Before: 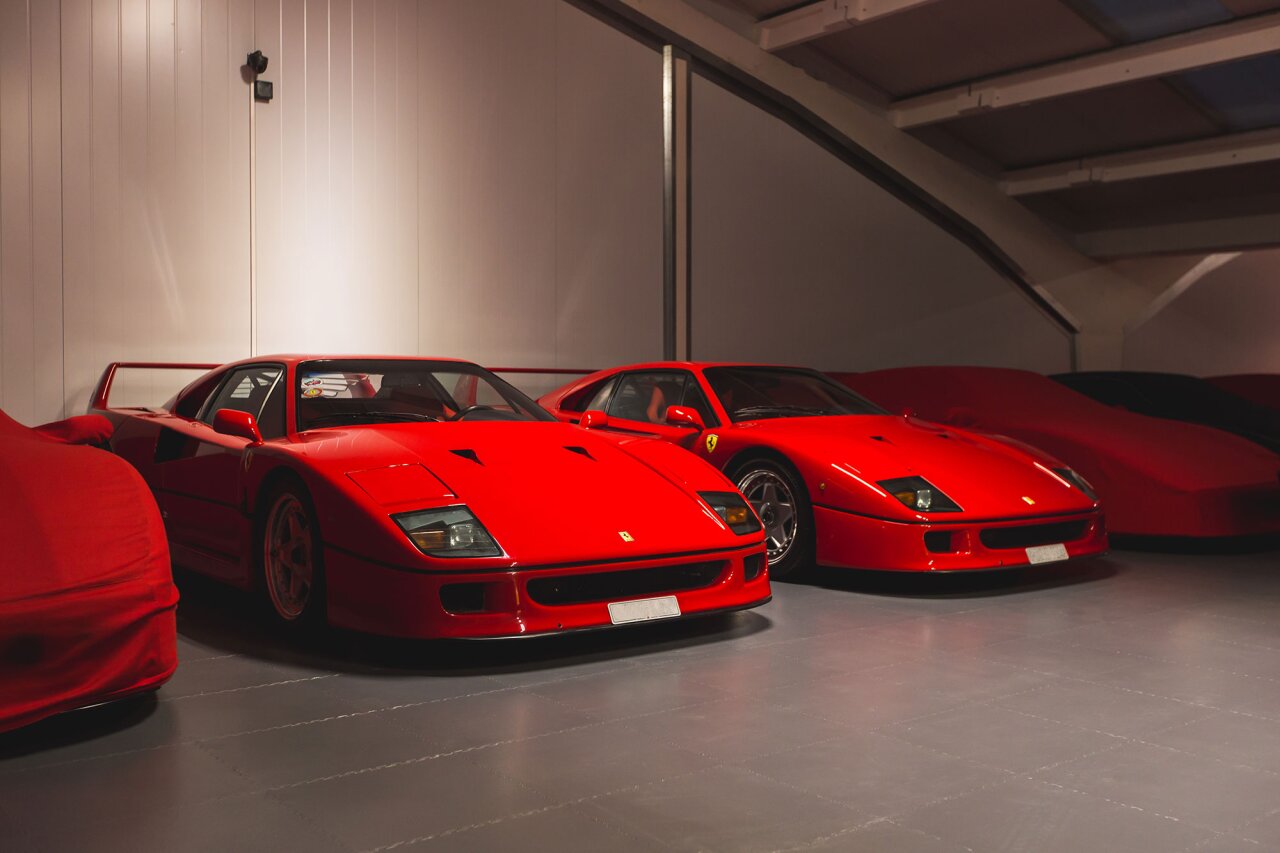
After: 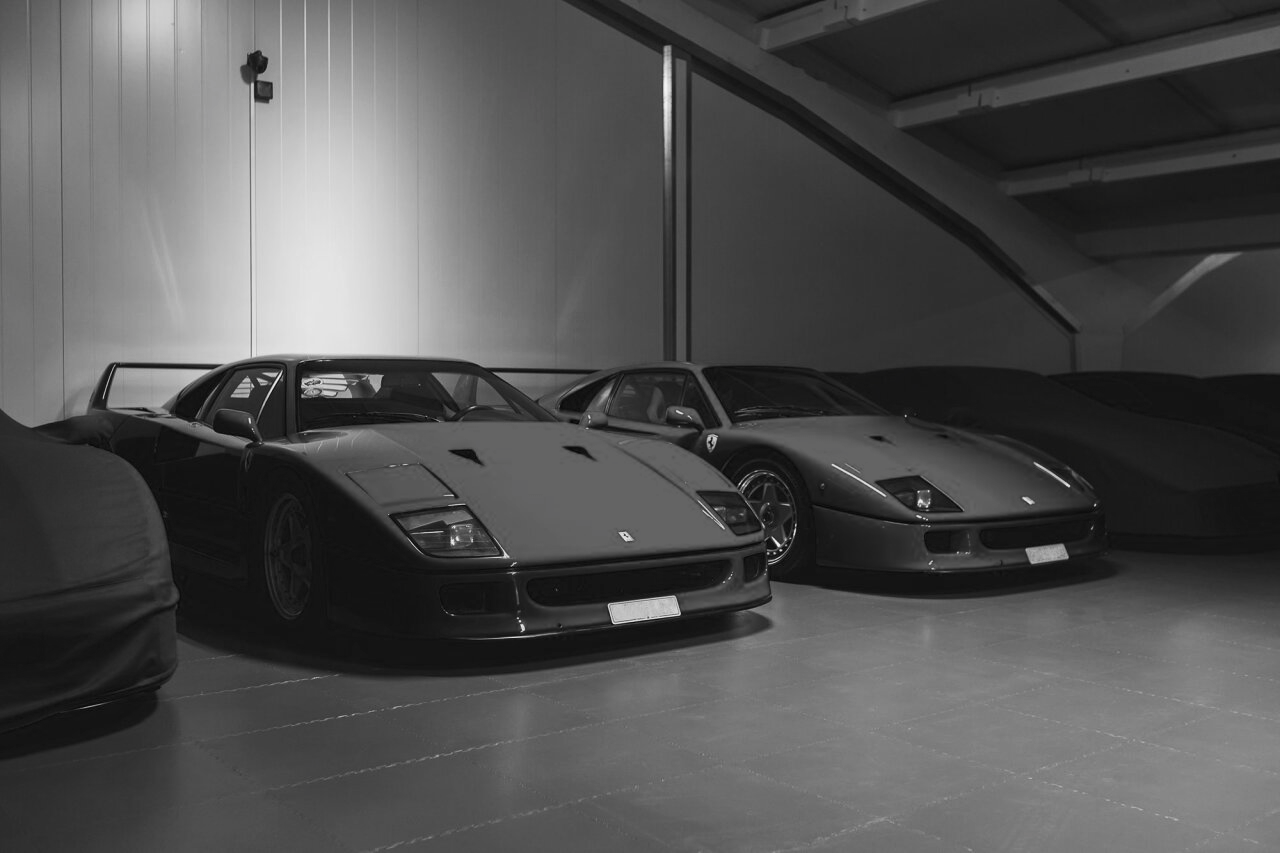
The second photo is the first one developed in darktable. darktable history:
tone curve: curves: ch0 [(0, 0) (0.003, 0.014) (0.011, 0.019) (0.025, 0.028) (0.044, 0.044) (0.069, 0.069) (0.1, 0.1) (0.136, 0.131) (0.177, 0.168) (0.224, 0.206) (0.277, 0.255) (0.335, 0.309) (0.399, 0.374) (0.468, 0.452) (0.543, 0.535) (0.623, 0.623) (0.709, 0.72) (0.801, 0.815) (0.898, 0.898) (1, 1)], preserve colors none
color look up table: target L [93.4, 88.47, 84.2, 87.05, 87.05, 69.24, 68.87, 49.64, 45.36, 42.37, 22.62, 200.82, 82.76, 77.71, 70.73, 61.7, 62.46, 53.09, 54.76, 51.62, 46.43, 38.8, 37.41, 34.03, 14.2, 13.71, 12.25, 95.84, 85.63, 73.19, 63.98, 64.48, 59.66, 48.57, 44.82, 42.78, 47.24, 25.32, 10.27, 18.94, 8.757, 93.75, 87.76, 81.69, 68.49, 69.61, 45.63, 42.1, 20.79], target a [0 ×7, -0.001, 0.001, 0.001, 0 ×4, 0.001, 0, 0, 0.001, 0, 0, 0, 0.001, 0 ×5, -0.002, 0, 0.001 ×5, 0 ×12, 0.001, 0.001, 0], target b [-0.001, 0 ×6, 0.012, -0.005, -0.005, -0.001, -0.001, 0, 0, -0.006, 0, 0, -0.004, -0.001, -0.001, -0.001, -0.005, -0.004, -0.001, 0, 0, 0, 0.023, 0, -0.006, 0, -0.006, -0.006, -0.005, 0.011, -0.001, -0.001, -0.001, 0, 0.006, 0, -0.001, 0 ×4, -0.005, -0.005, 0.006], num patches 49
